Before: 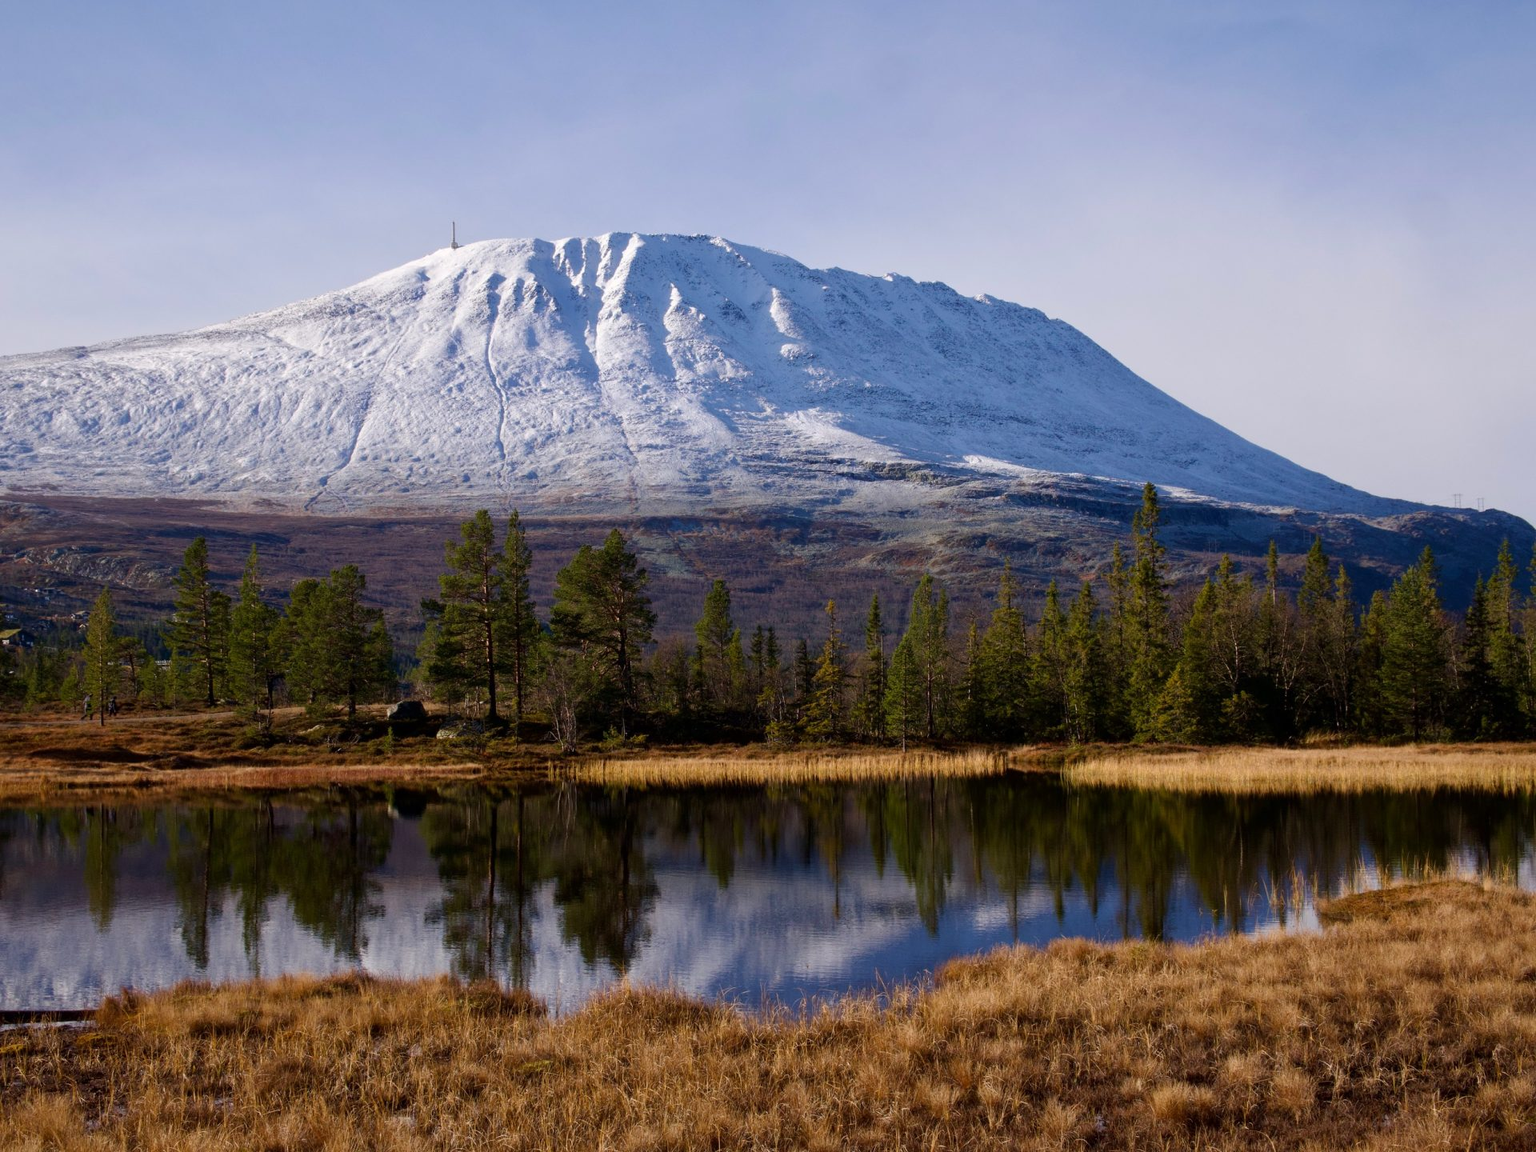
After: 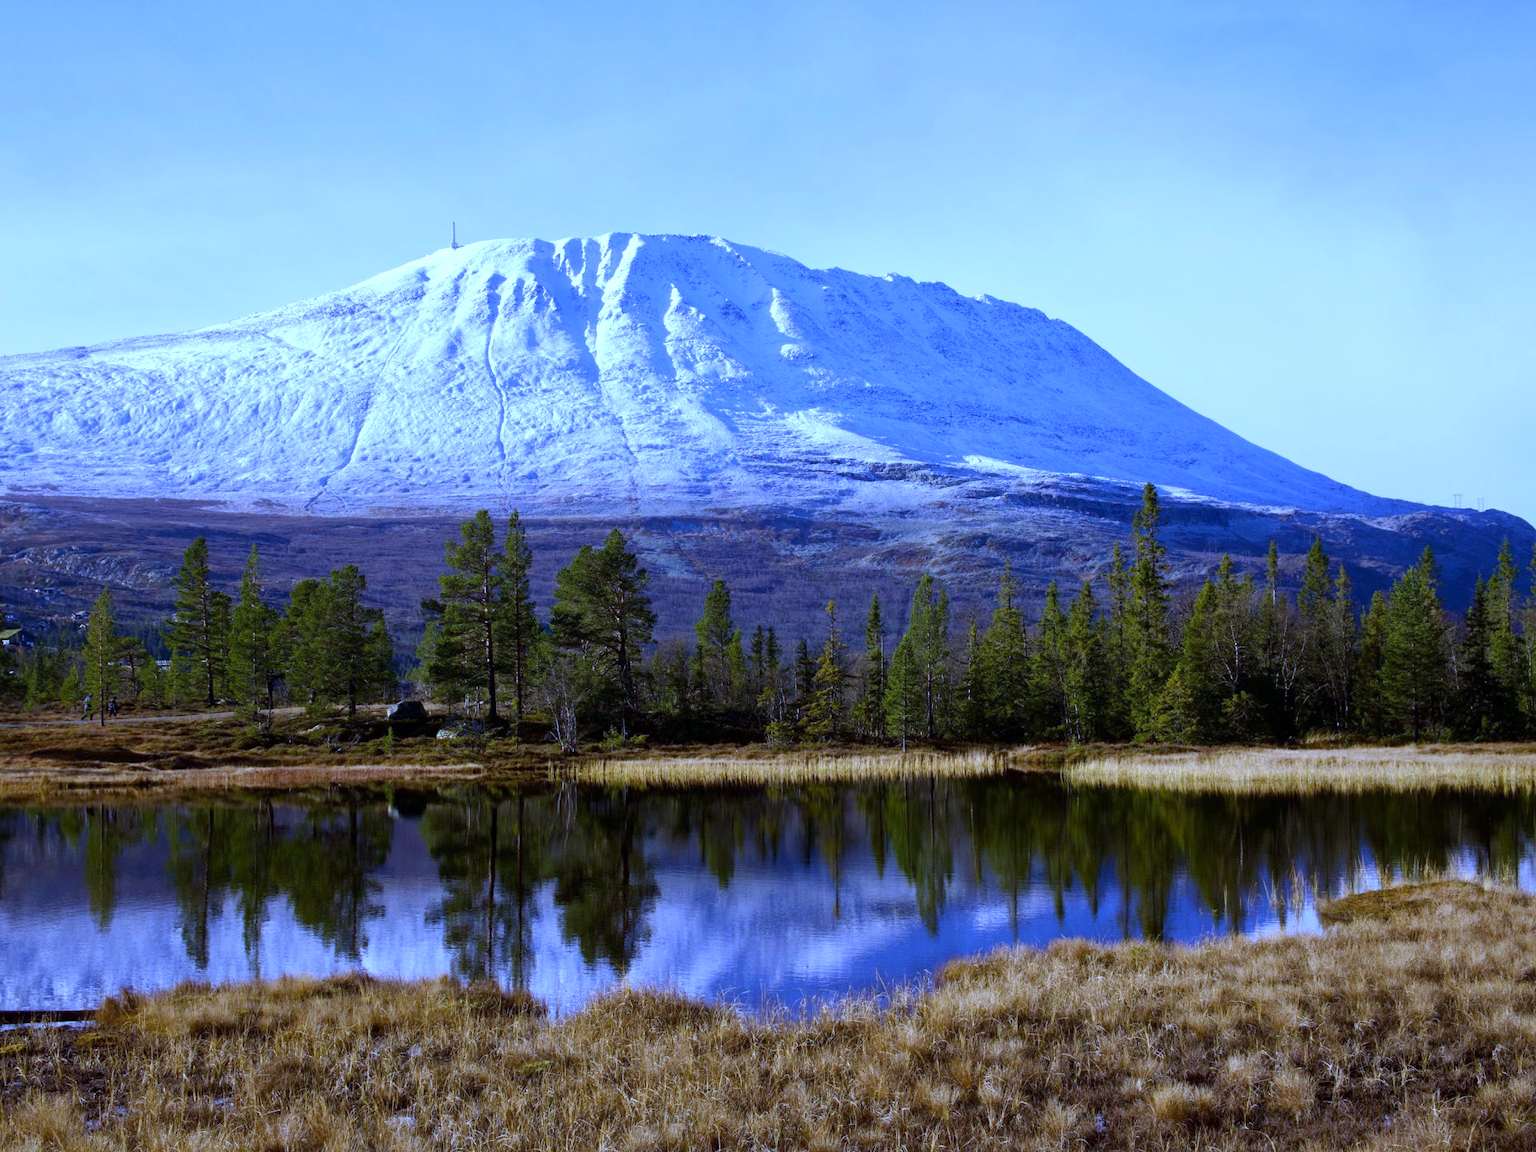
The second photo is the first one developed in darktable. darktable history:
white balance: red 0.766, blue 1.537
exposure: exposure 0.485 EV, compensate highlight preservation false
